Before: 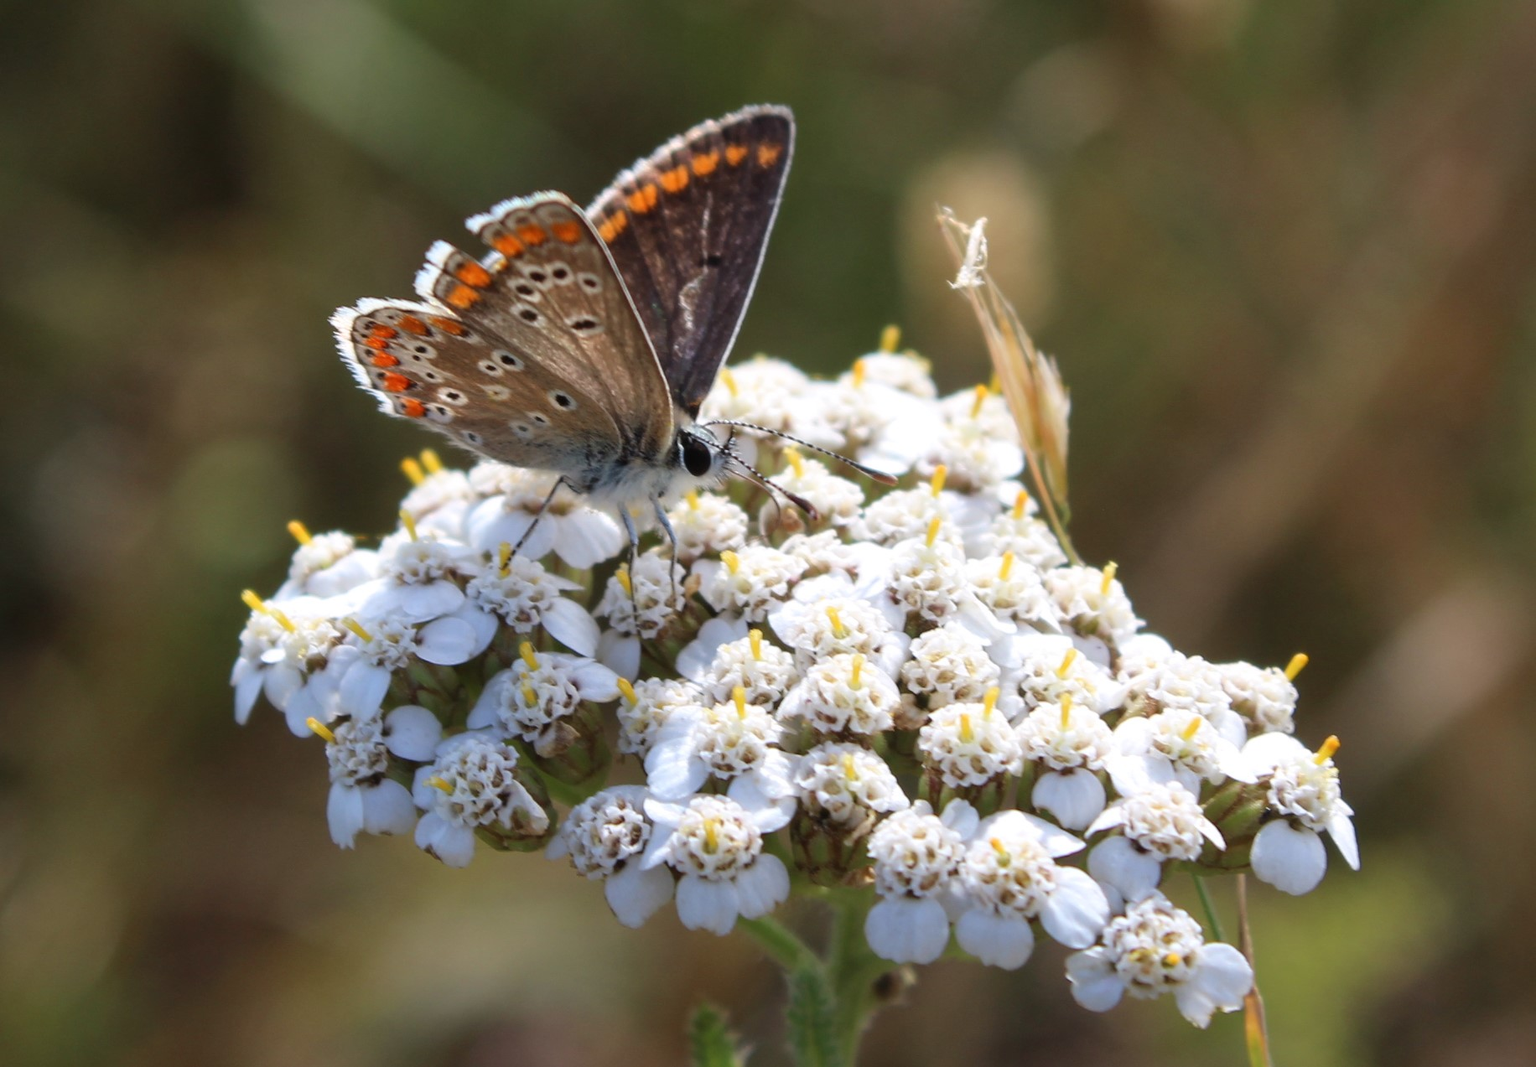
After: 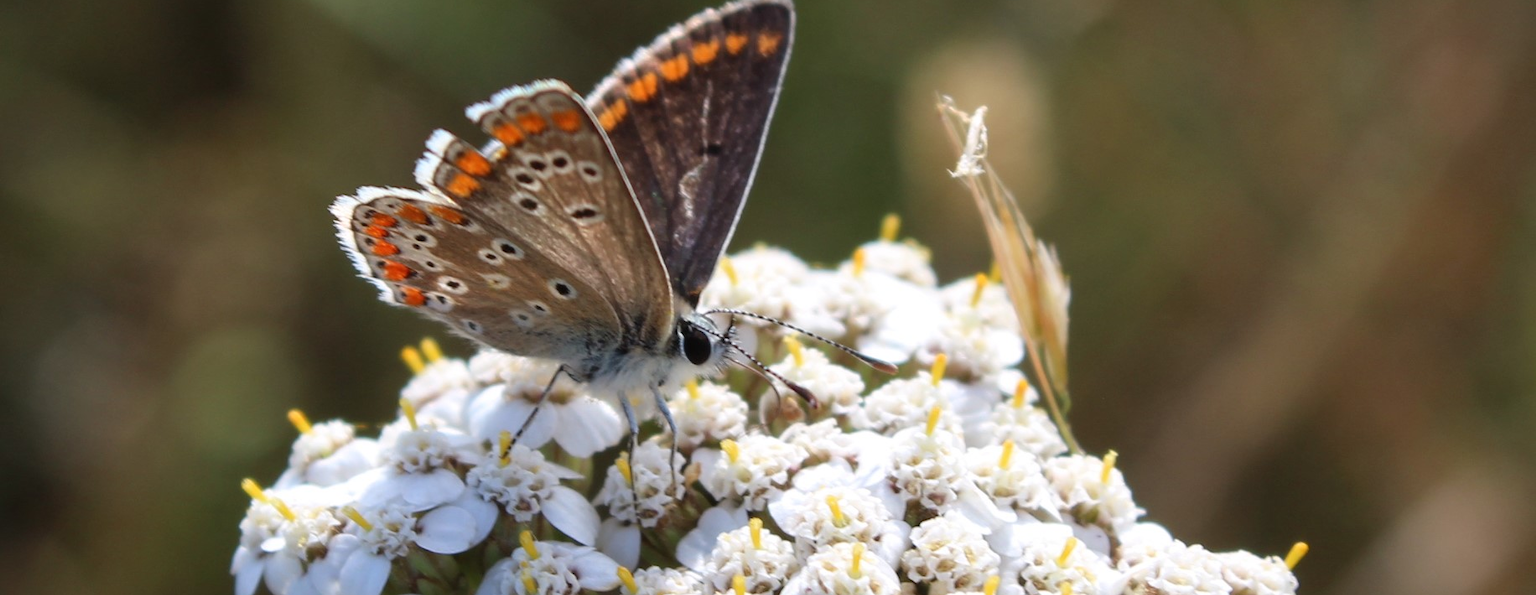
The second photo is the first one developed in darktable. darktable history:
crop and rotate: top 10.52%, bottom 33.666%
